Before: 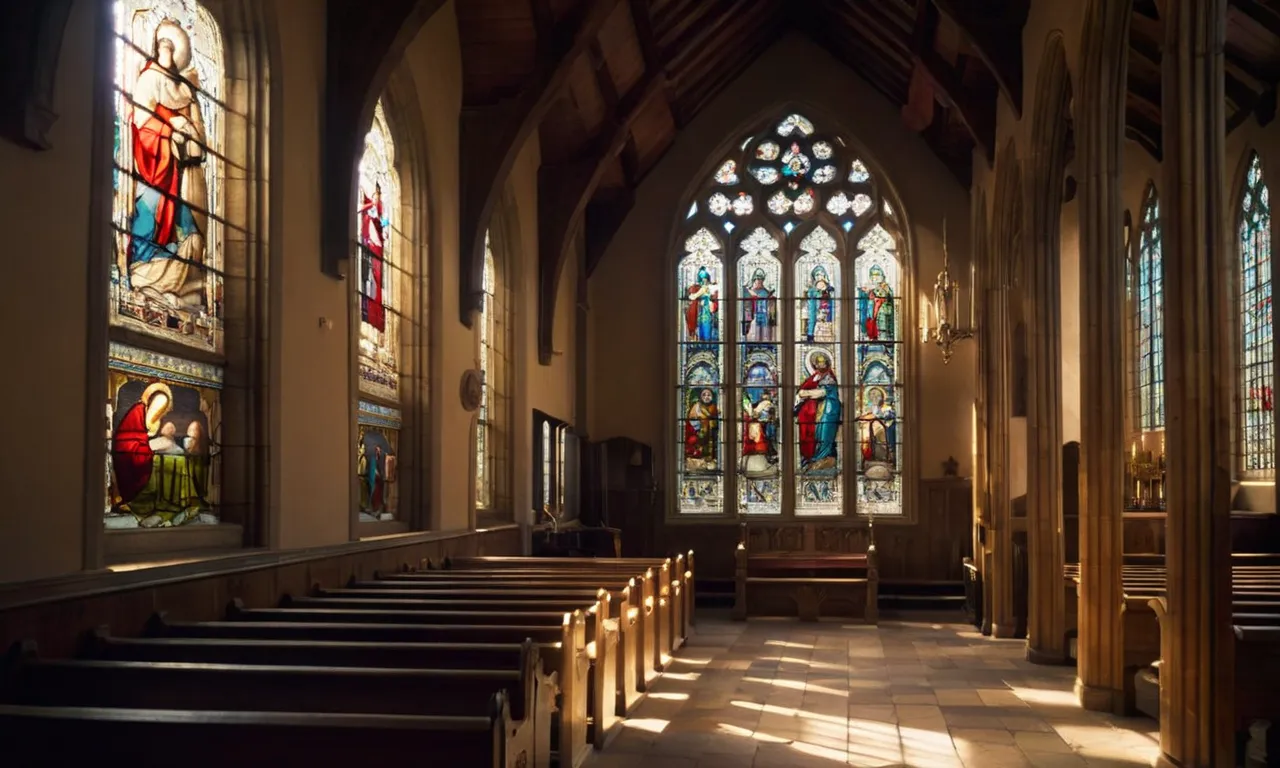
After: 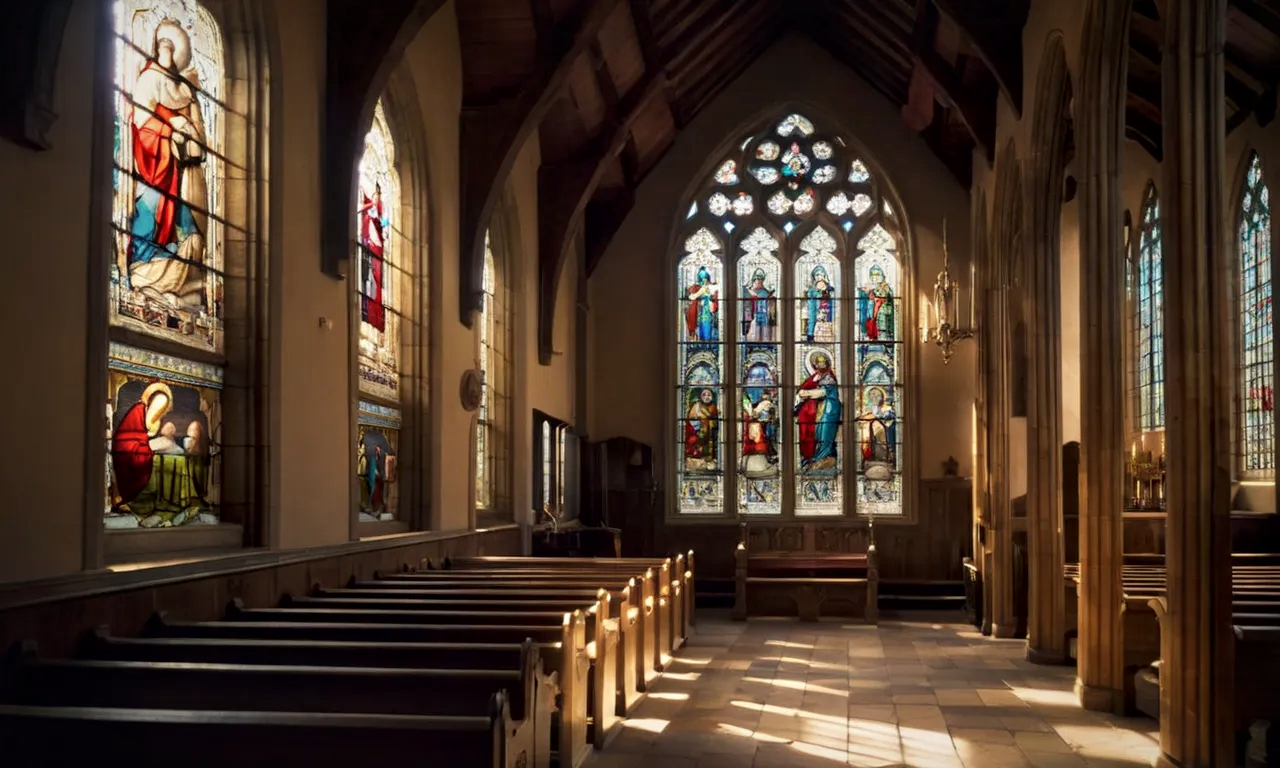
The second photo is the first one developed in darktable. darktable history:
local contrast: mode bilateral grid, contrast 20, coarseness 50, detail 132%, midtone range 0.2
vignetting: fall-off start 80.87%, fall-off radius 61.59%, brightness -0.384, saturation 0.007, center (0, 0.007), automatic ratio true, width/height ratio 1.418
